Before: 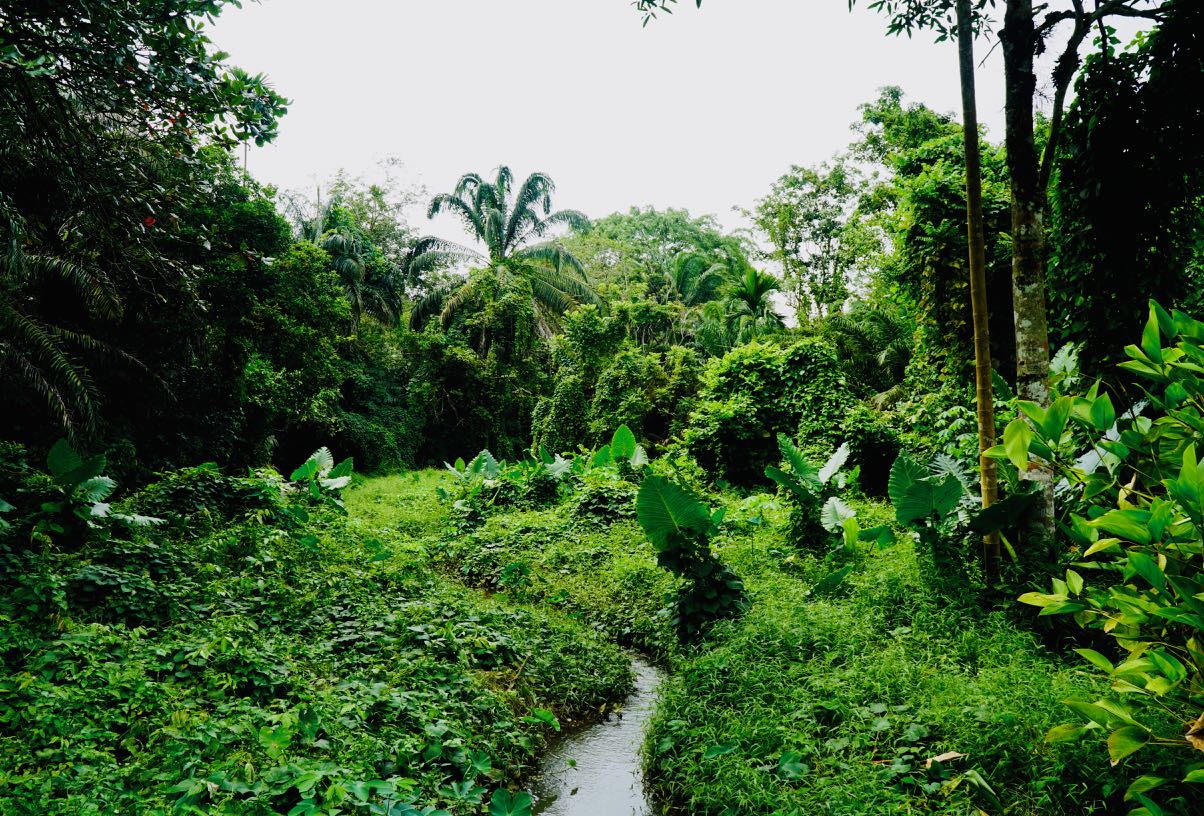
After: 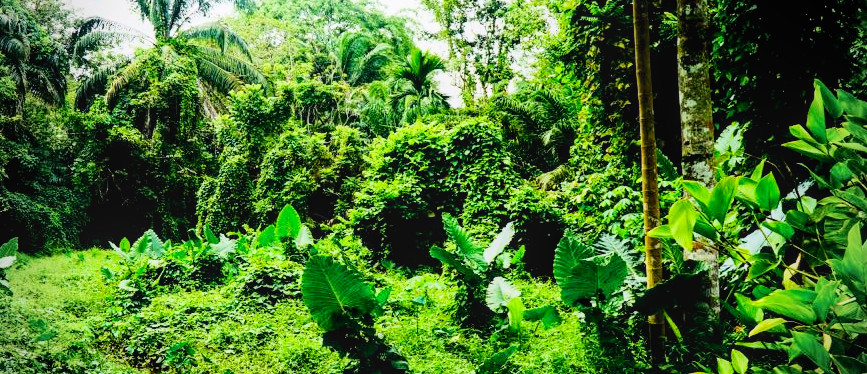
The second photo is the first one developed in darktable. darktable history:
exposure: black level correction 0.005, exposure 0.286 EV, compensate highlight preservation false
base curve: curves: ch0 [(0, 0) (0.028, 0.03) (0.121, 0.232) (0.46, 0.748) (0.859, 0.968) (1, 1)]
local contrast: detail 110%
crop and rotate: left 27.938%, top 27.046%, bottom 27.046%
vignetting: on, module defaults
